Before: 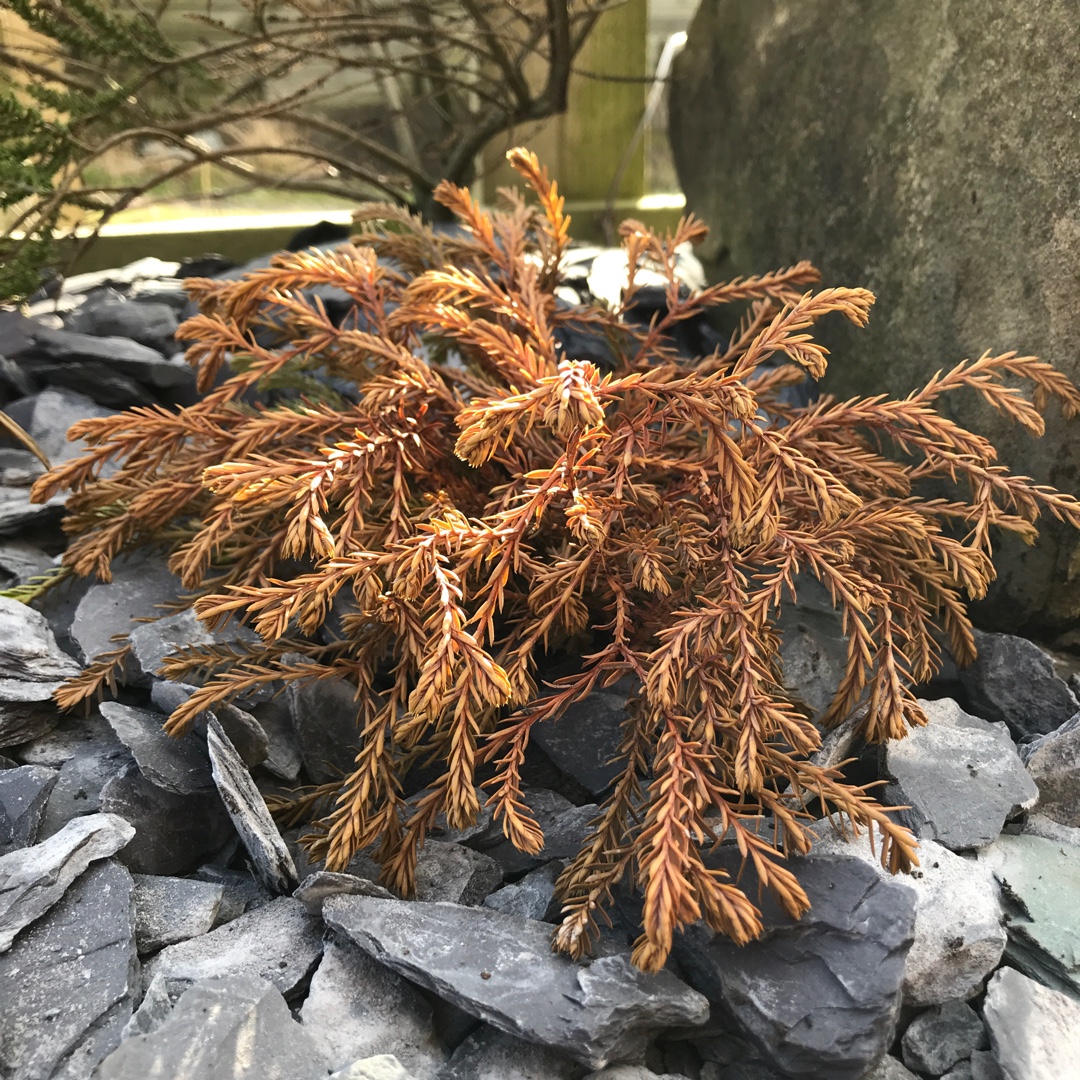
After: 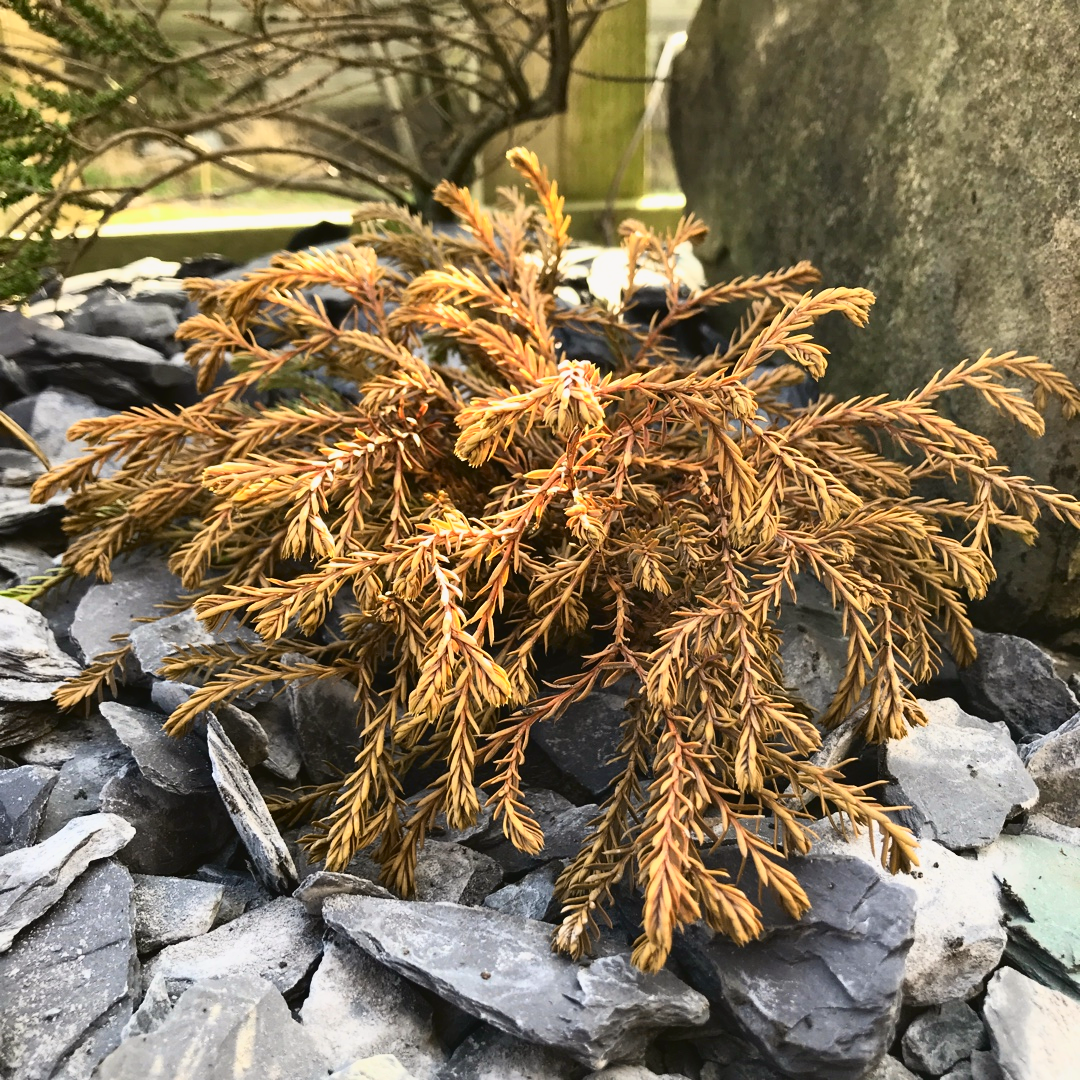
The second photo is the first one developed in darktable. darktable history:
shadows and highlights: soften with gaussian
tone curve: curves: ch0 [(0, 0.023) (0.113, 0.084) (0.285, 0.301) (0.673, 0.796) (0.845, 0.932) (0.994, 0.971)]; ch1 [(0, 0) (0.456, 0.437) (0.498, 0.5) (0.57, 0.559) (0.631, 0.639) (1, 1)]; ch2 [(0, 0) (0.417, 0.44) (0.46, 0.453) (0.502, 0.507) (0.55, 0.57) (0.67, 0.712) (1, 1)], color space Lab, independent channels, preserve colors none
